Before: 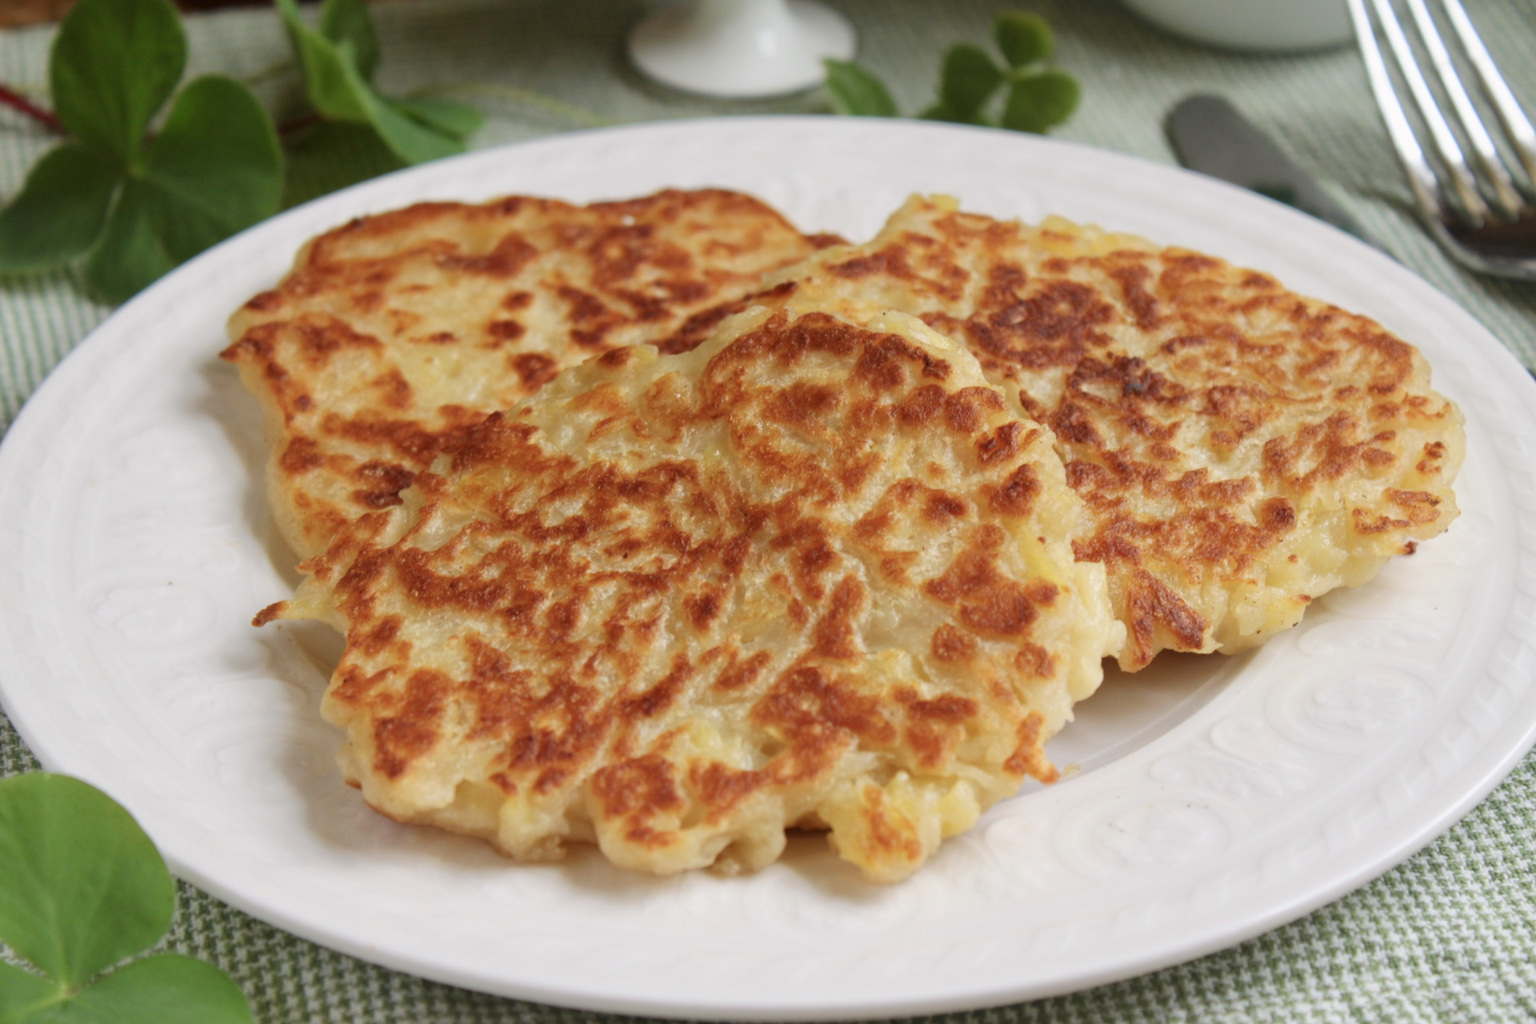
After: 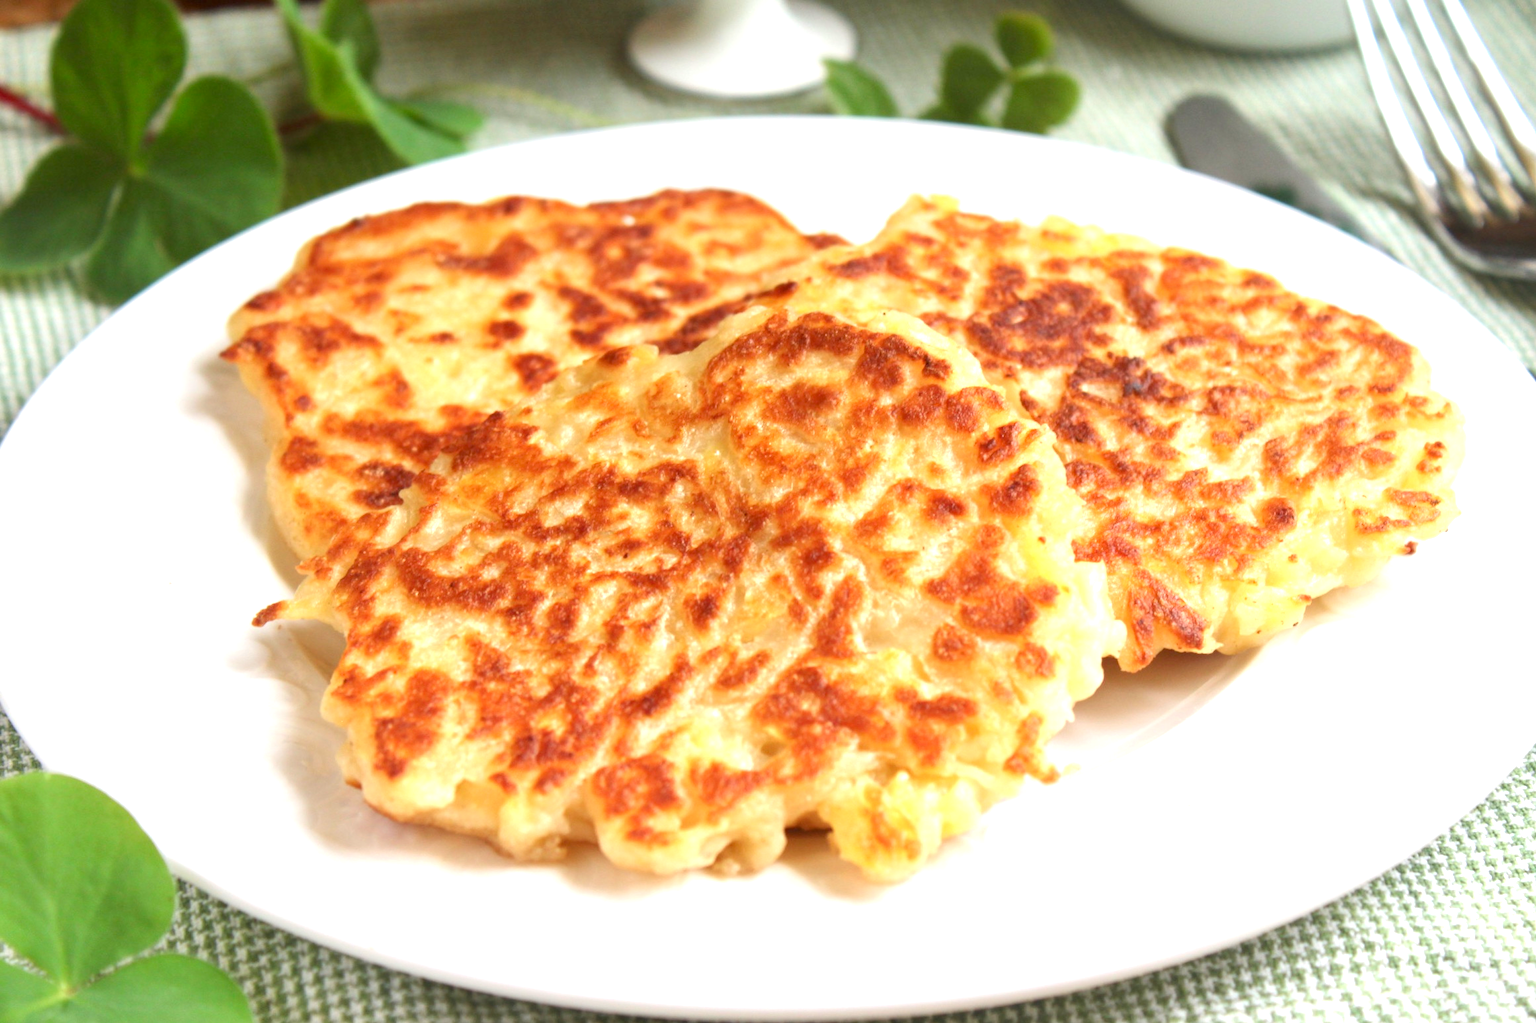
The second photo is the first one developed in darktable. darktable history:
exposure: exposure 1.071 EV, compensate highlight preservation false
